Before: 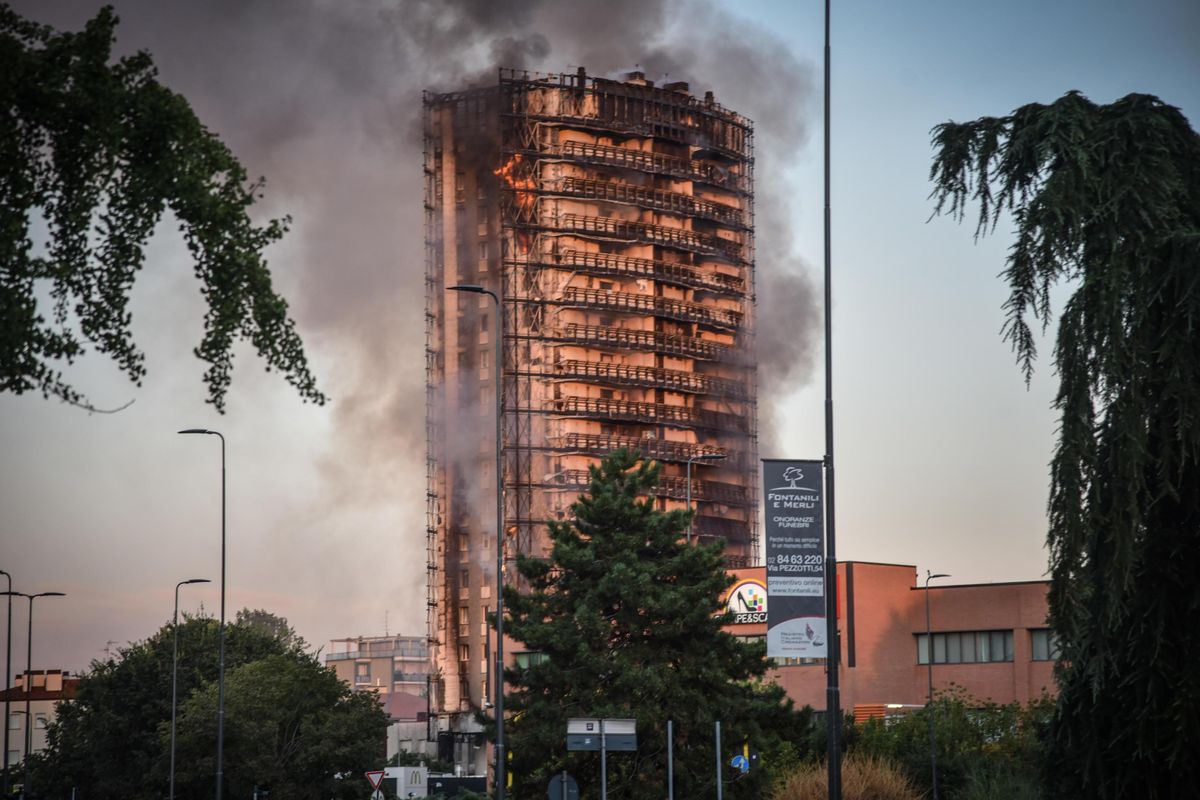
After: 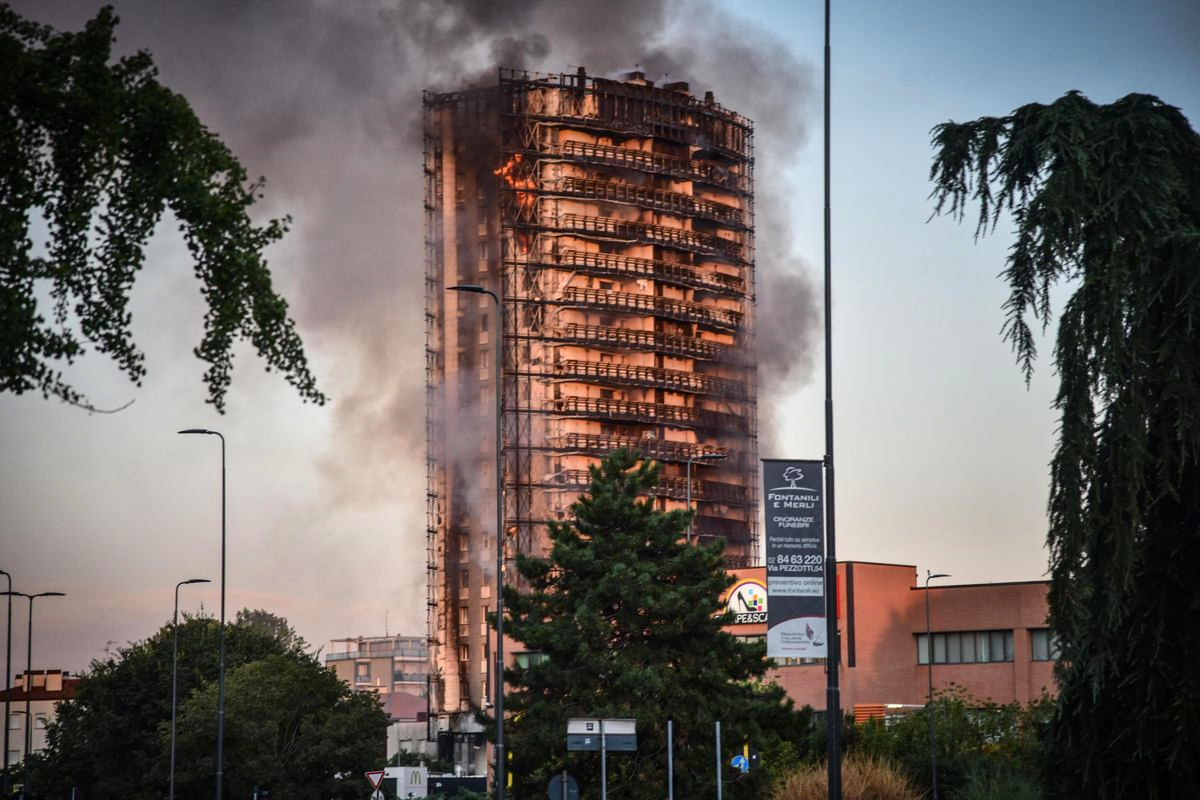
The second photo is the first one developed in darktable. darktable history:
contrast brightness saturation: contrast 0.146, brightness -0.008, saturation 0.103
shadows and highlights: shadows 36.22, highlights -27, soften with gaussian
